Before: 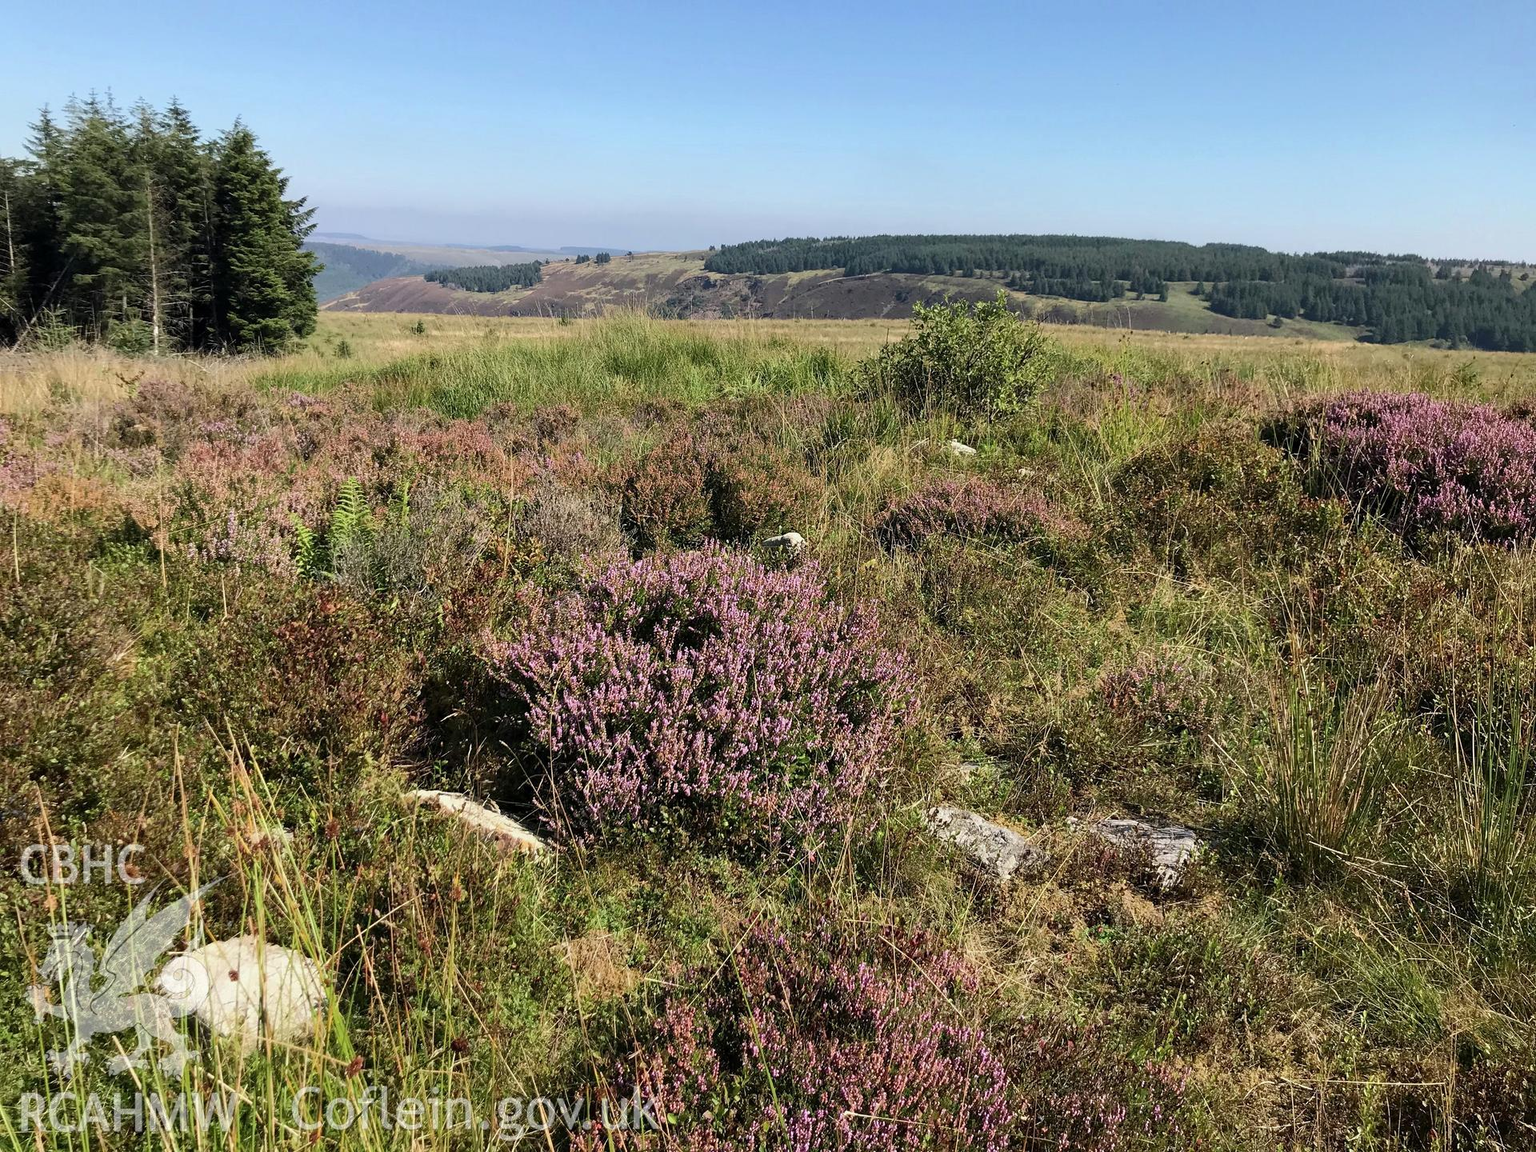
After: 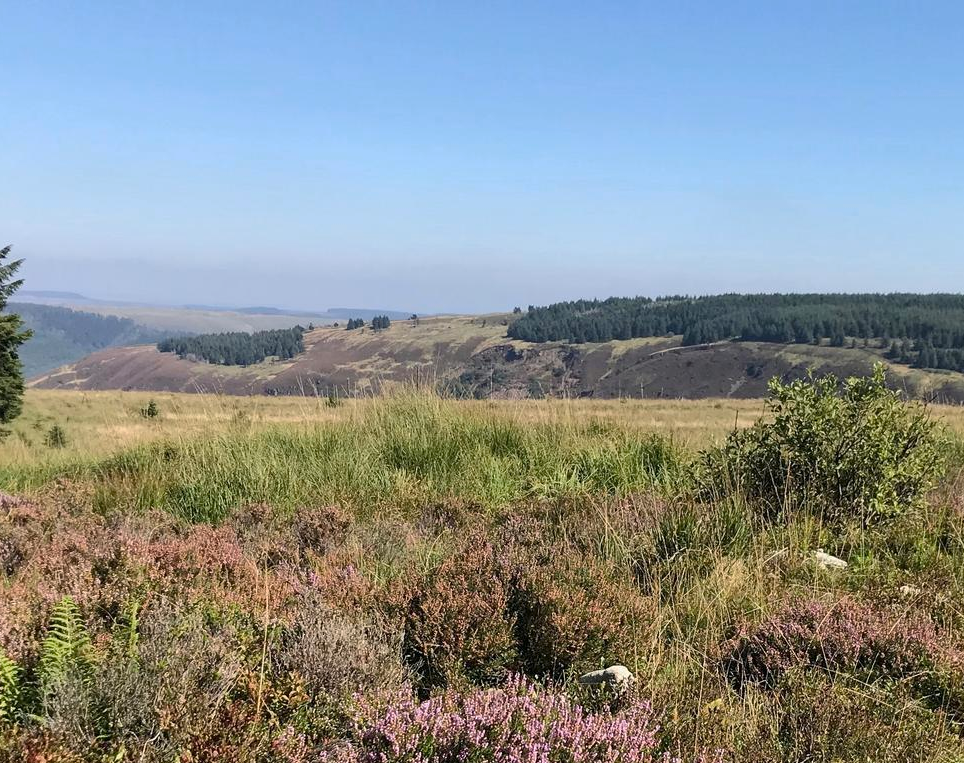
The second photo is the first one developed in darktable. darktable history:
crop: left 19.428%, right 30.355%, bottom 46.978%
